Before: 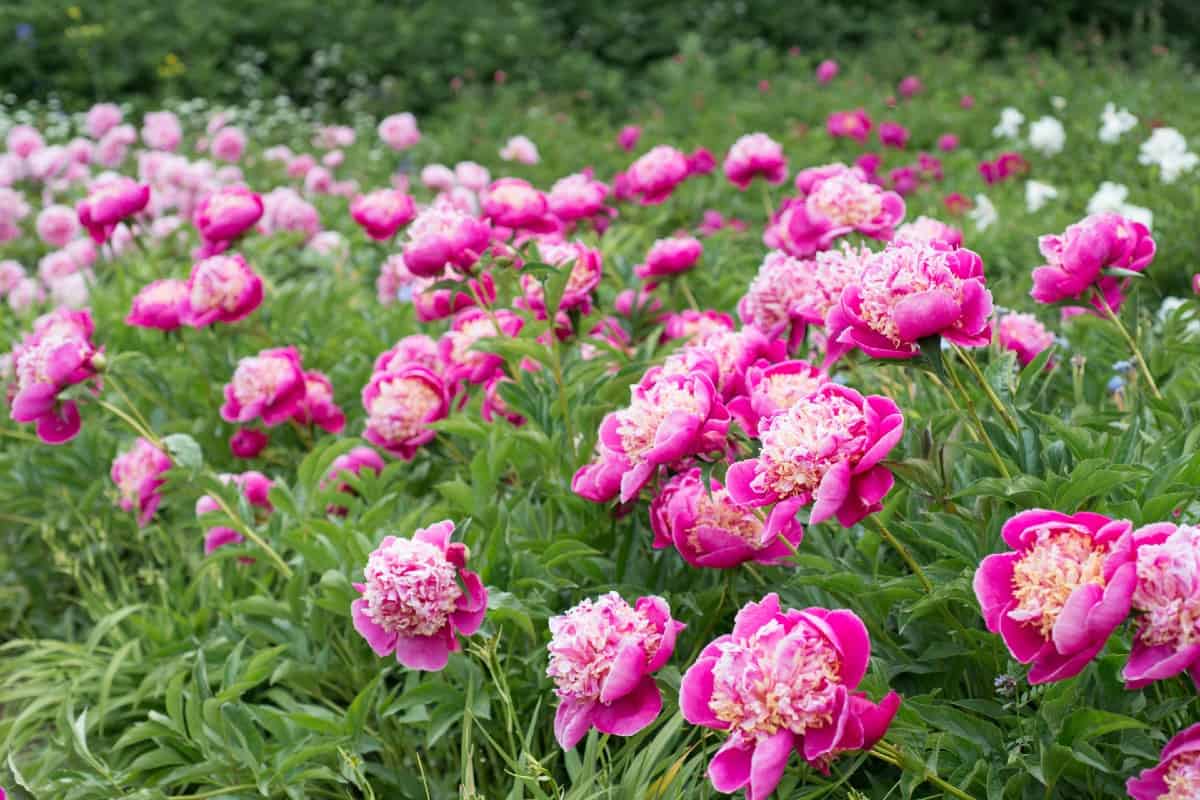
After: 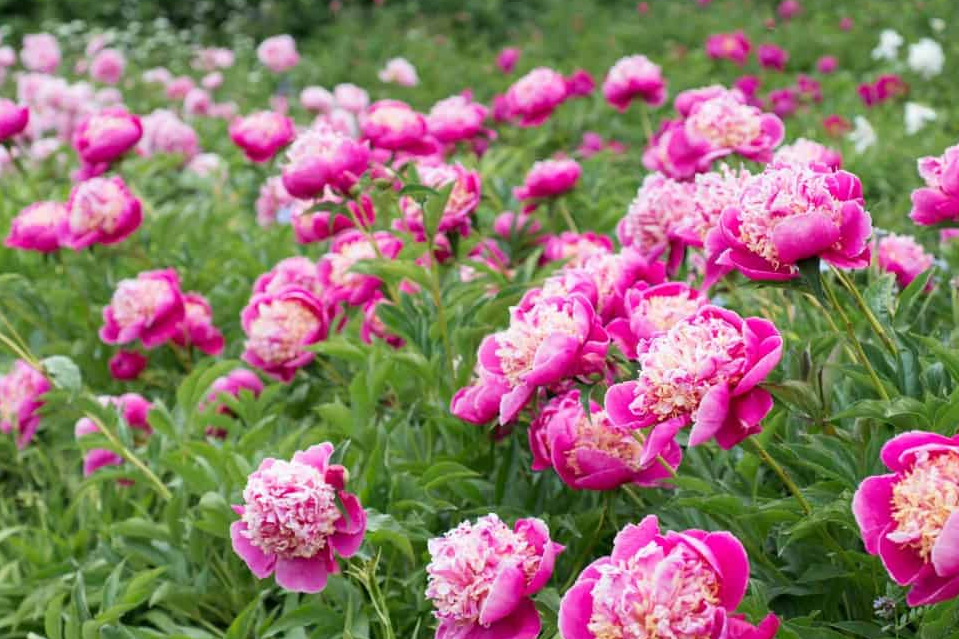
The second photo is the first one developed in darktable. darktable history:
crop and rotate: left 10.143%, top 9.859%, right 9.891%, bottom 10.202%
